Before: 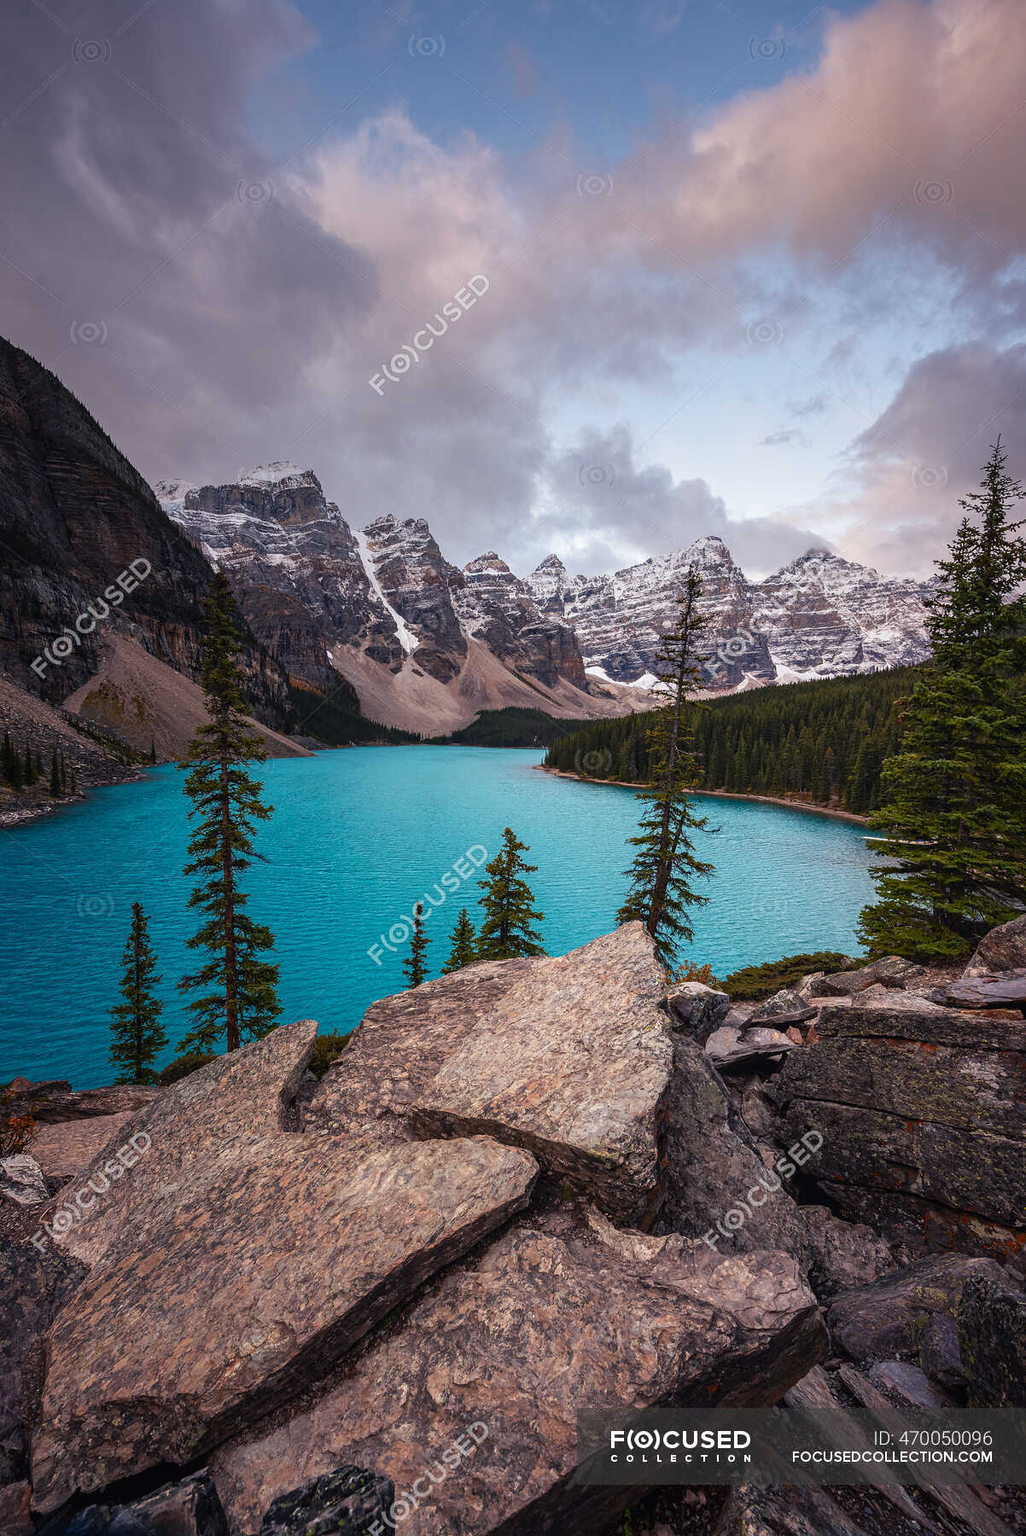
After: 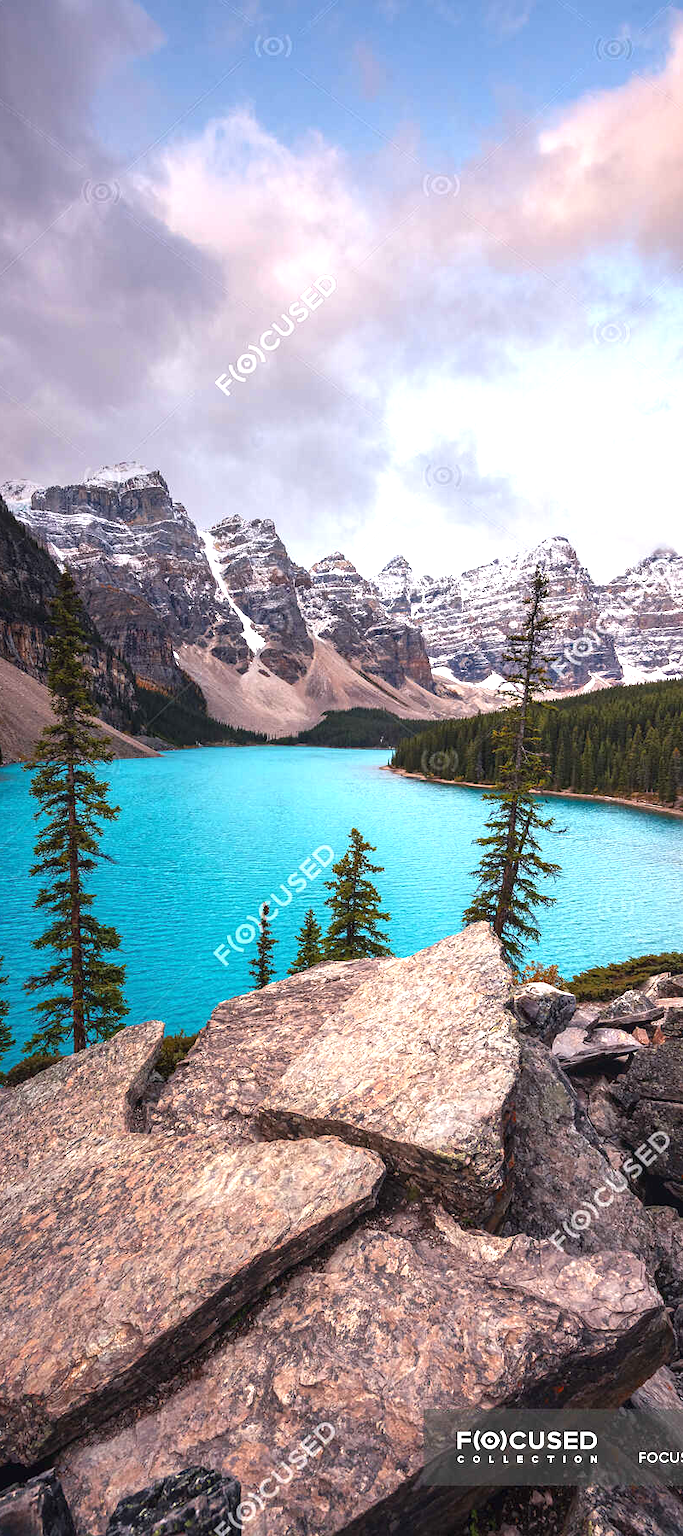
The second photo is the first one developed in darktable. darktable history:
exposure: black level correction 0, exposure 1 EV, compensate highlight preservation false
crop and rotate: left 15.055%, right 18.278%
